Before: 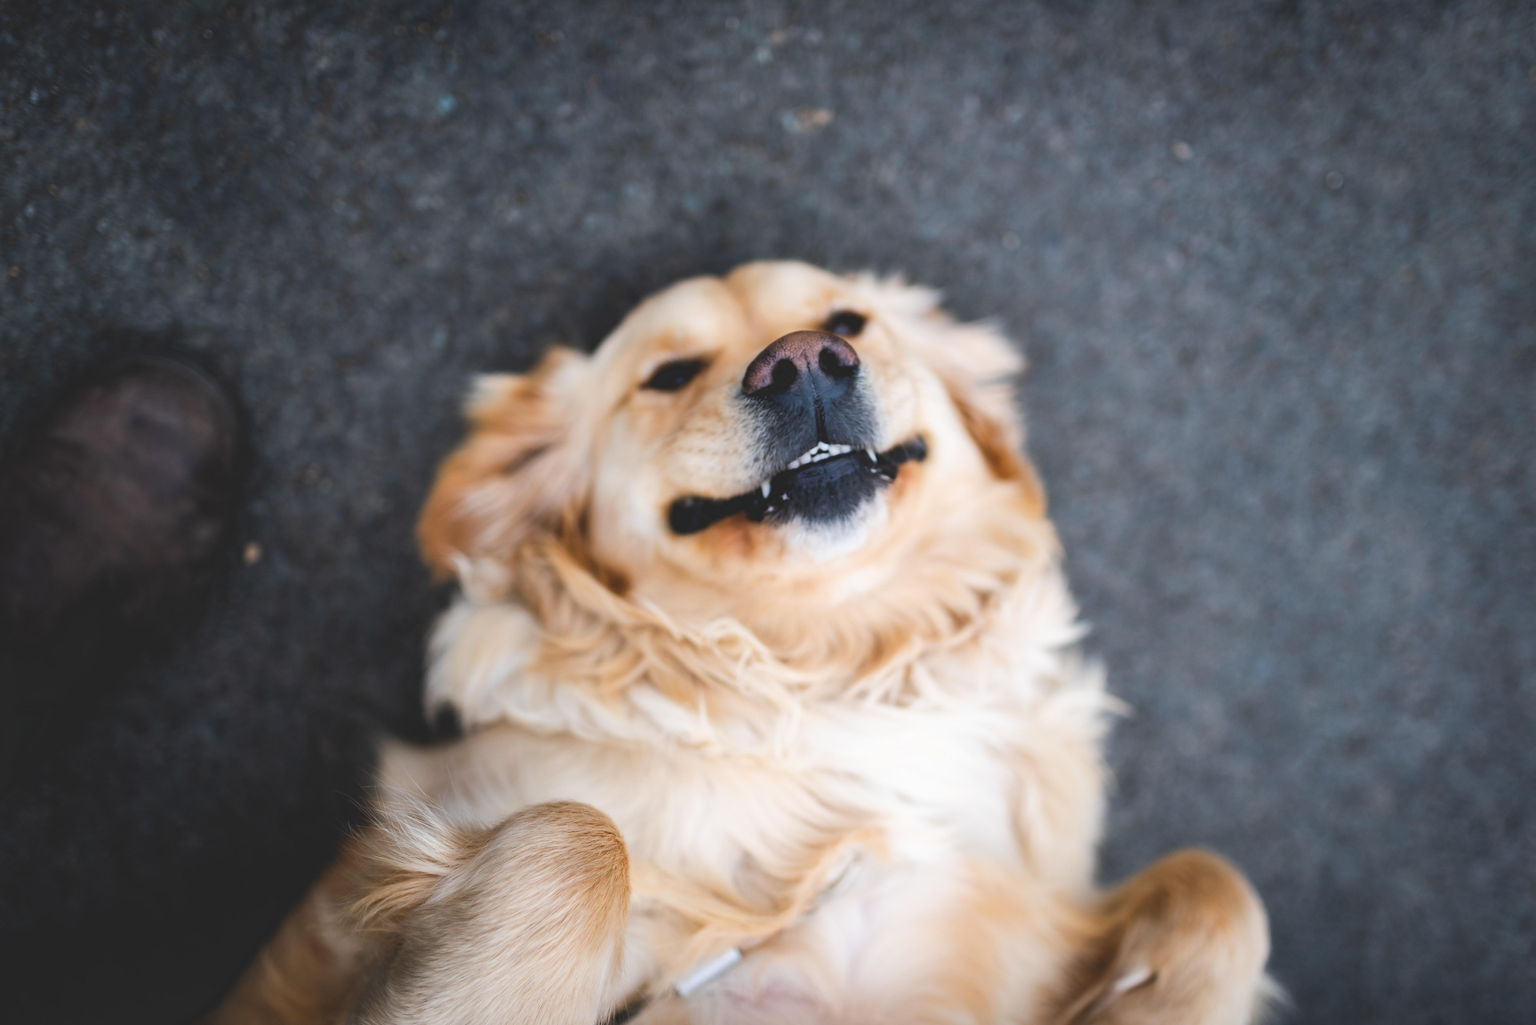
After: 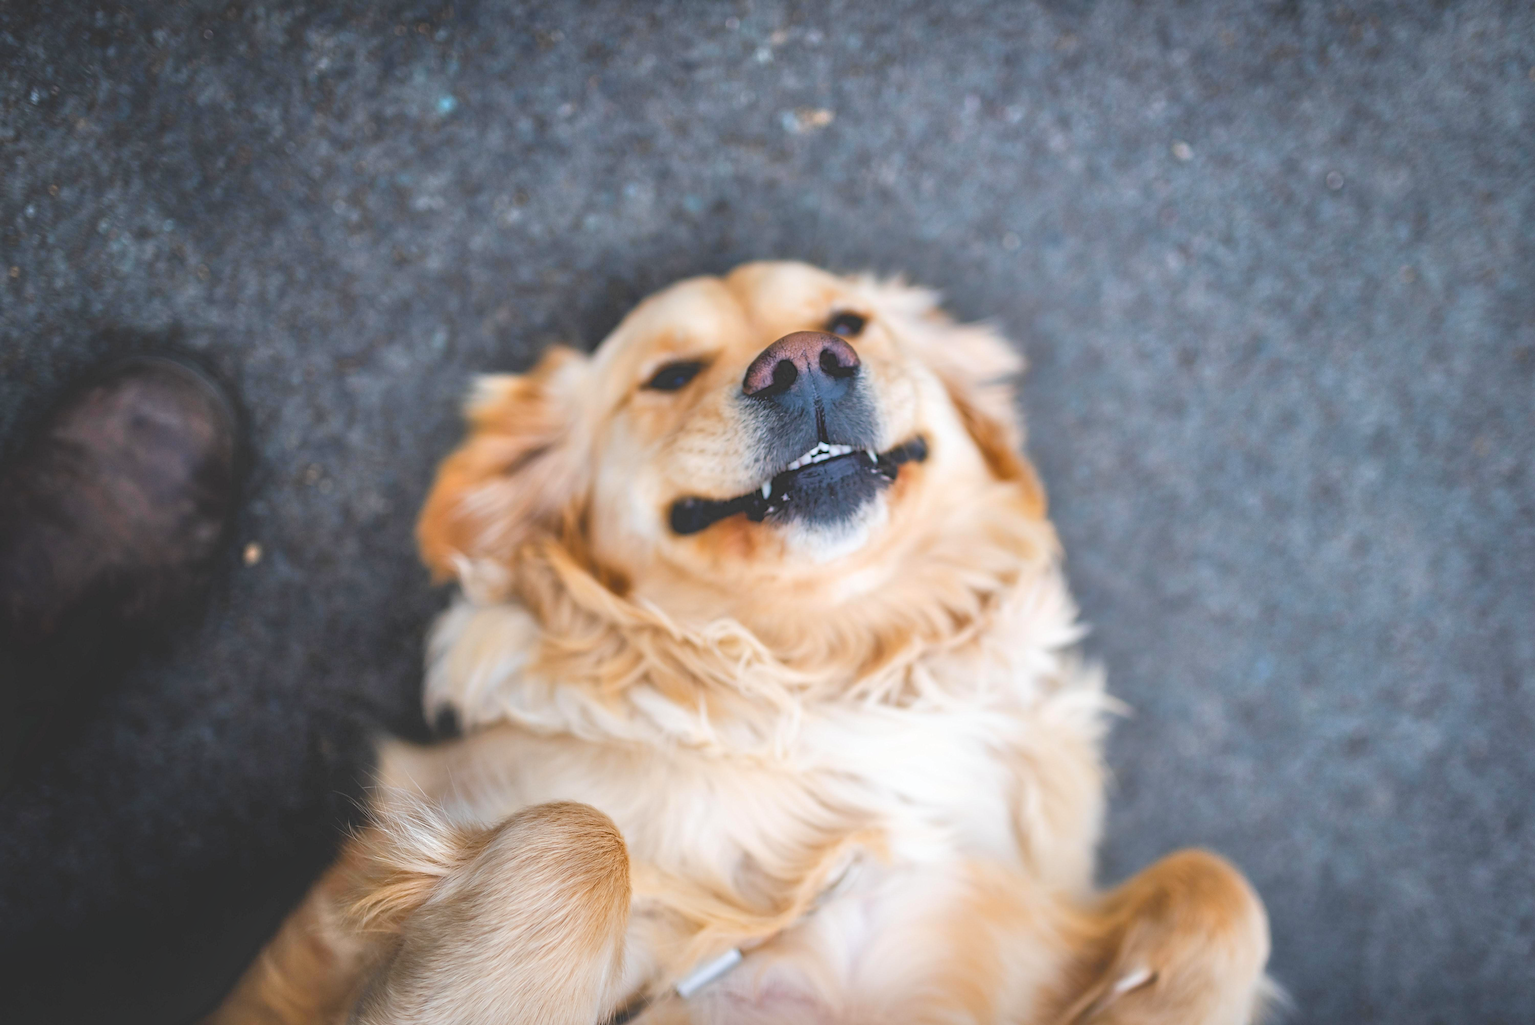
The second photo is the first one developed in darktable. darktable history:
haze removal: compatibility mode true, adaptive false
sharpen: on, module defaults
tone equalizer: -7 EV 0.15 EV, -6 EV 0.6 EV, -5 EV 1.15 EV, -4 EV 1.33 EV, -3 EV 1.15 EV, -2 EV 0.6 EV, -1 EV 0.15 EV, mask exposure compensation -0.5 EV
